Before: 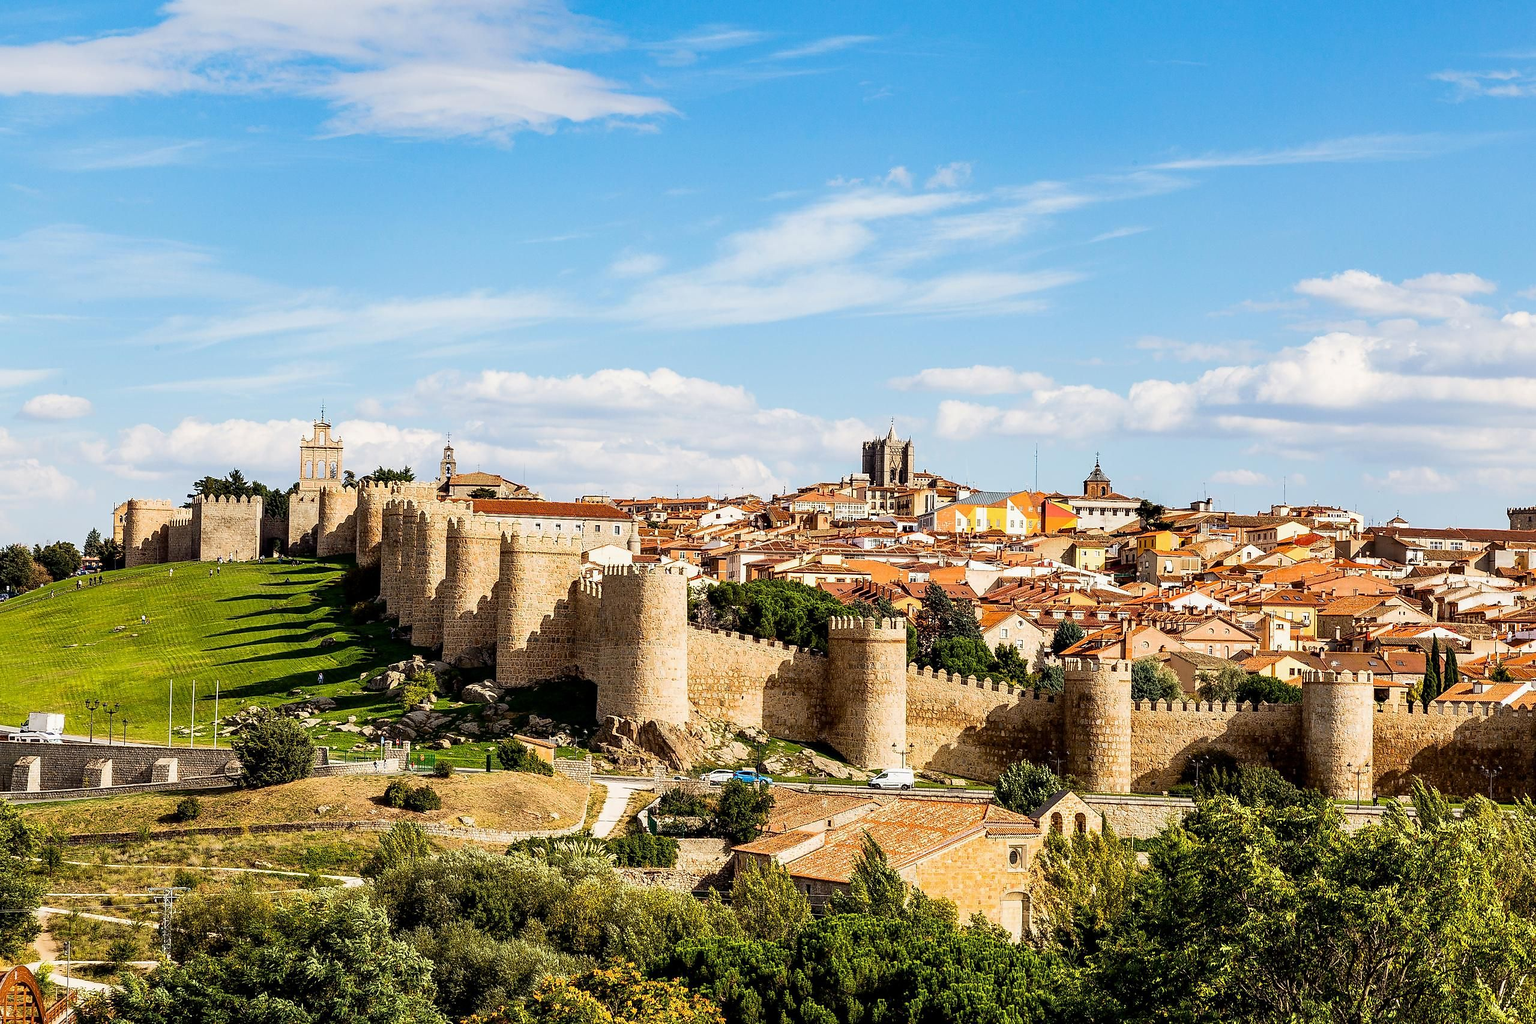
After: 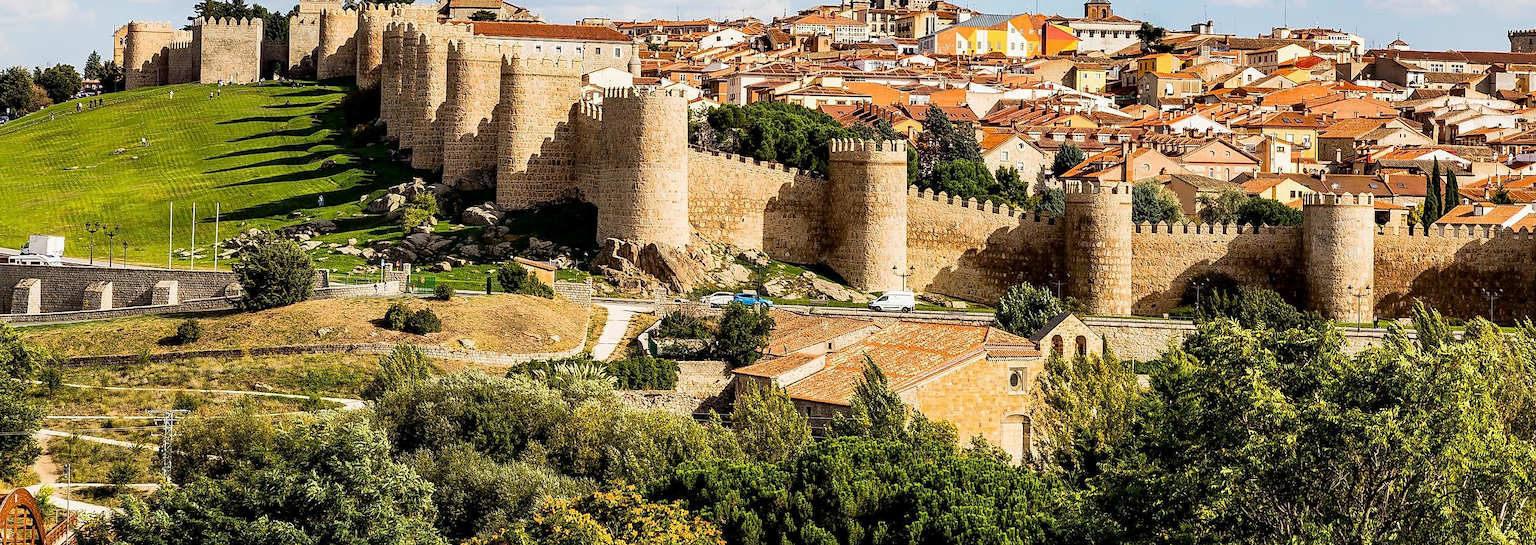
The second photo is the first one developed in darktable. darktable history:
crop and rotate: top 46.671%, right 0.015%
